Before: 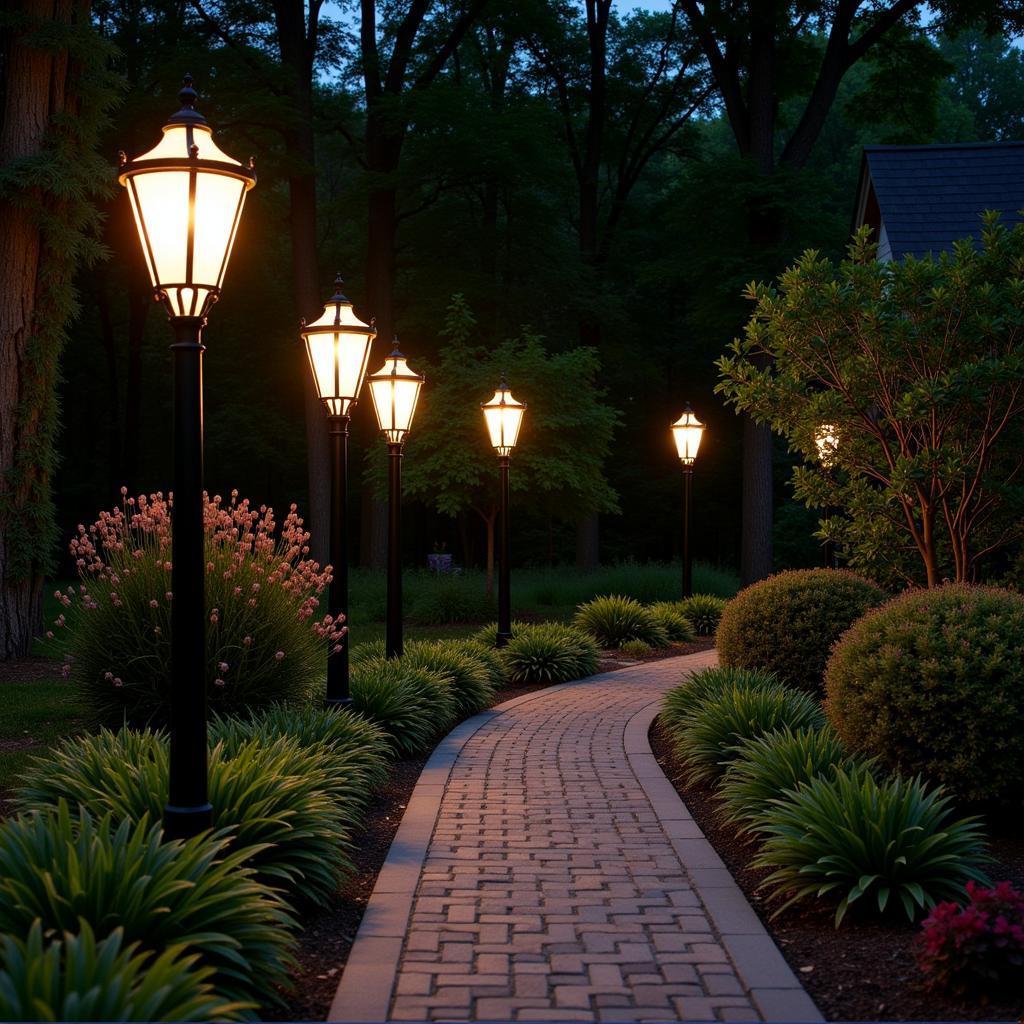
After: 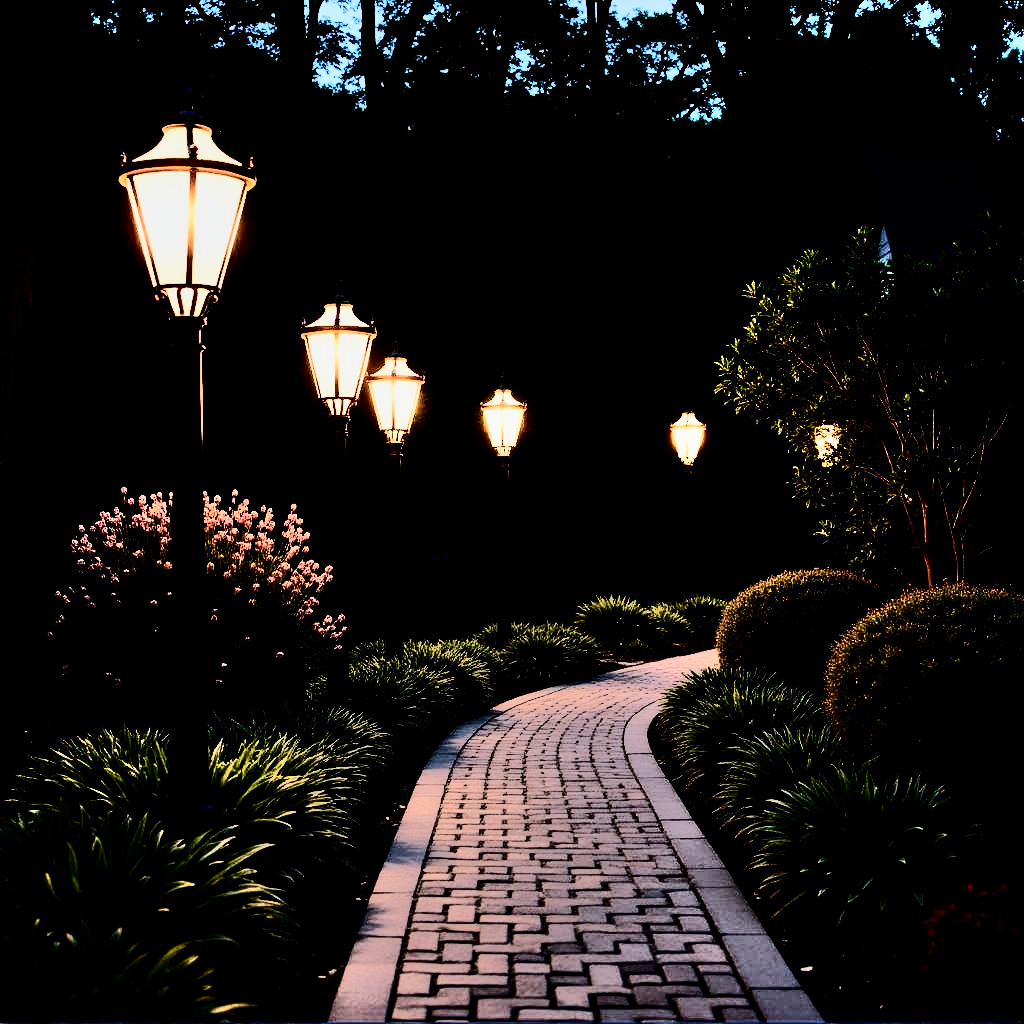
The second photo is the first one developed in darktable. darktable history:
filmic rgb: black relative exposure -3.2 EV, white relative exposure 7.01 EV, hardness 1.46, contrast 1.349
tone curve: curves: ch0 [(0, 0) (0.004, 0) (0.133, 0.071) (0.341, 0.453) (0.839, 0.922) (1, 1)], color space Lab, independent channels, preserve colors none
shadows and highlights: soften with gaussian
